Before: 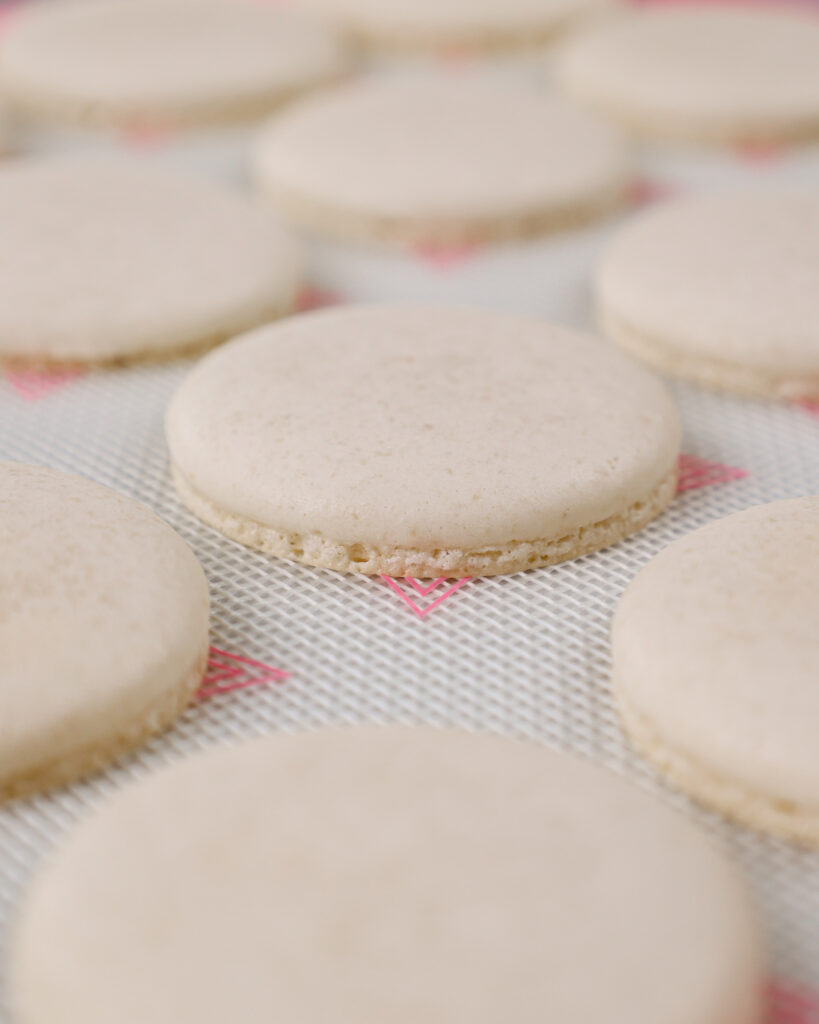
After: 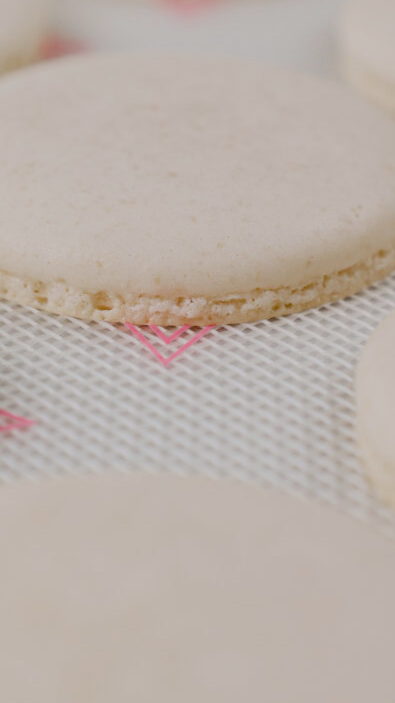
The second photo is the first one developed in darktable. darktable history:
filmic rgb: black relative exposure -7.65 EV, white relative exposure 4.56 EV, hardness 3.61
crop: left 31.379%, top 24.658%, right 20.326%, bottom 6.628%
